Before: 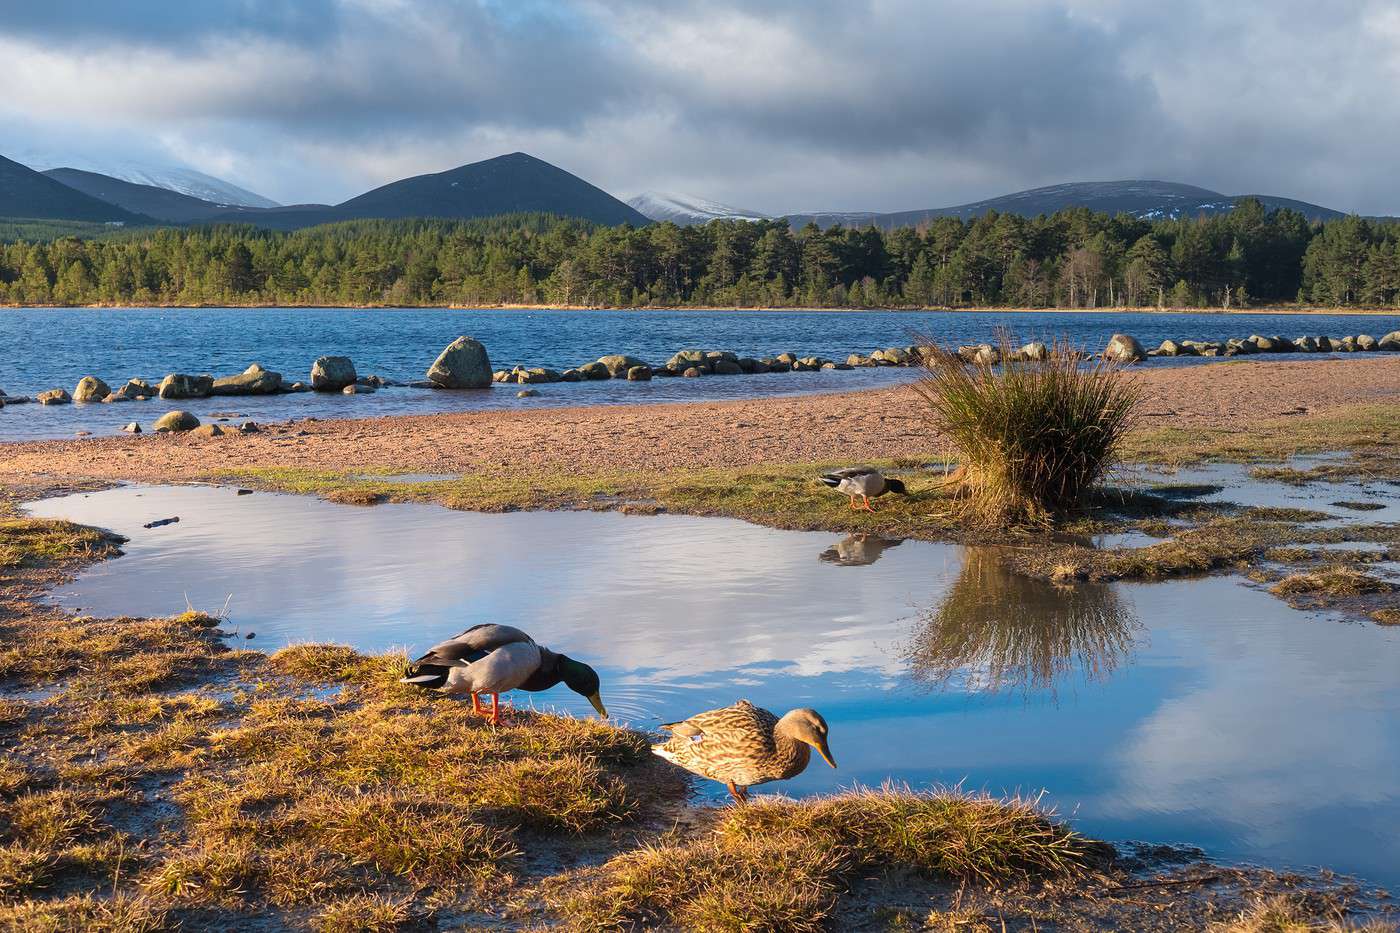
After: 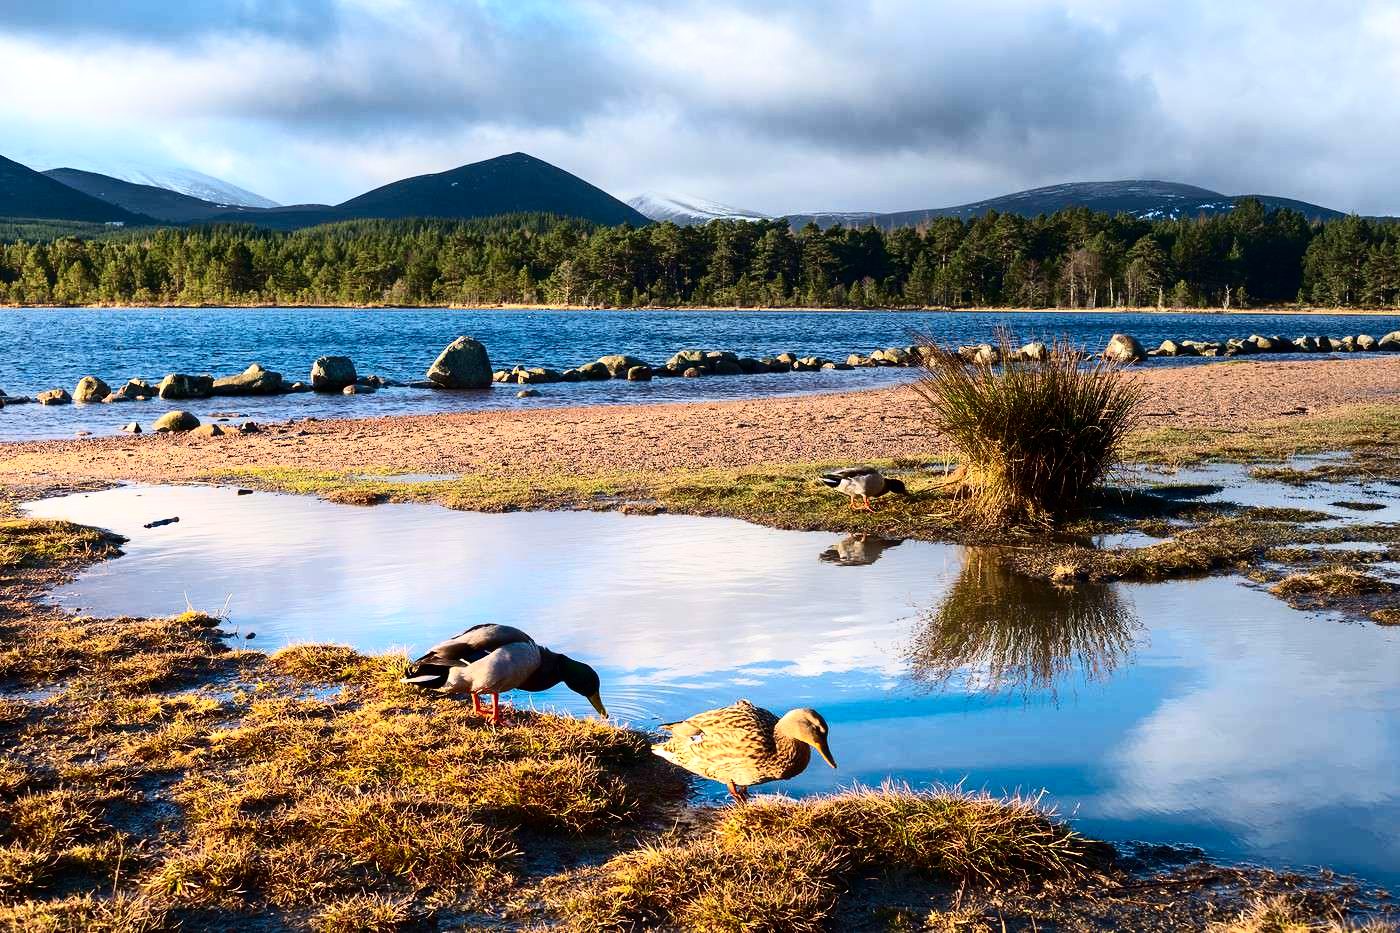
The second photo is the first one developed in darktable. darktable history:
contrast brightness saturation: contrast 0.317, brightness -0.071, saturation 0.173
tone equalizer: -8 EV -0.439 EV, -7 EV -0.427 EV, -6 EV -0.363 EV, -5 EV -0.259 EV, -3 EV 0.256 EV, -2 EV 0.352 EV, -1 EV 0.384 EV, +0 EV 0.442 EV, mask exposure compensation -0.493 EV
